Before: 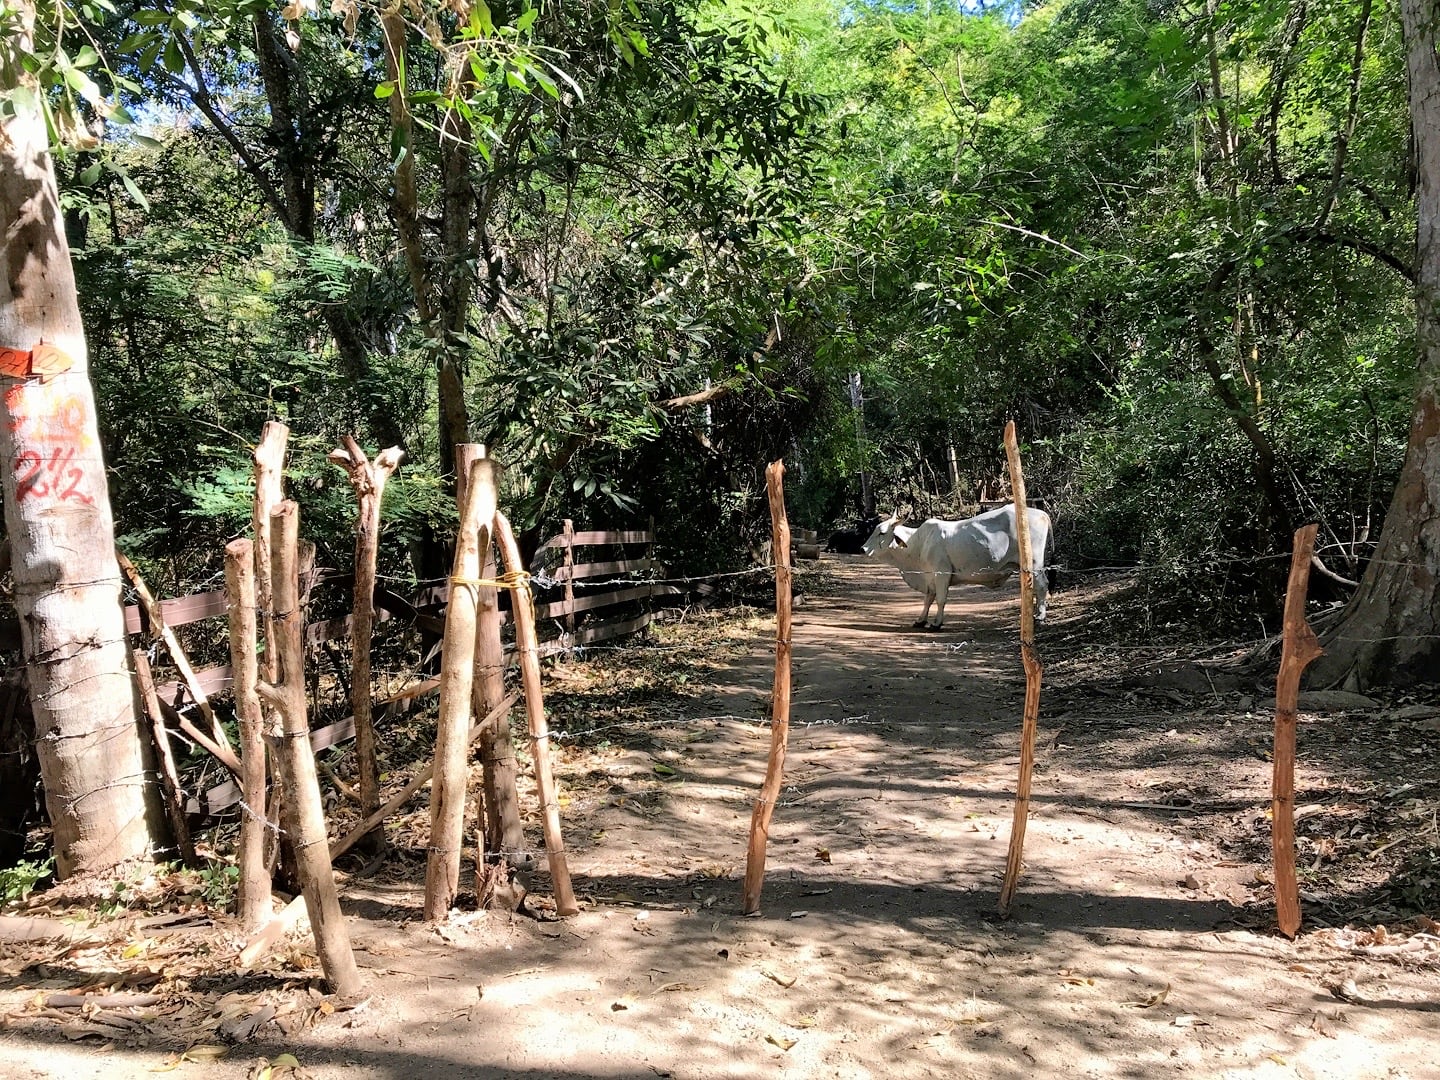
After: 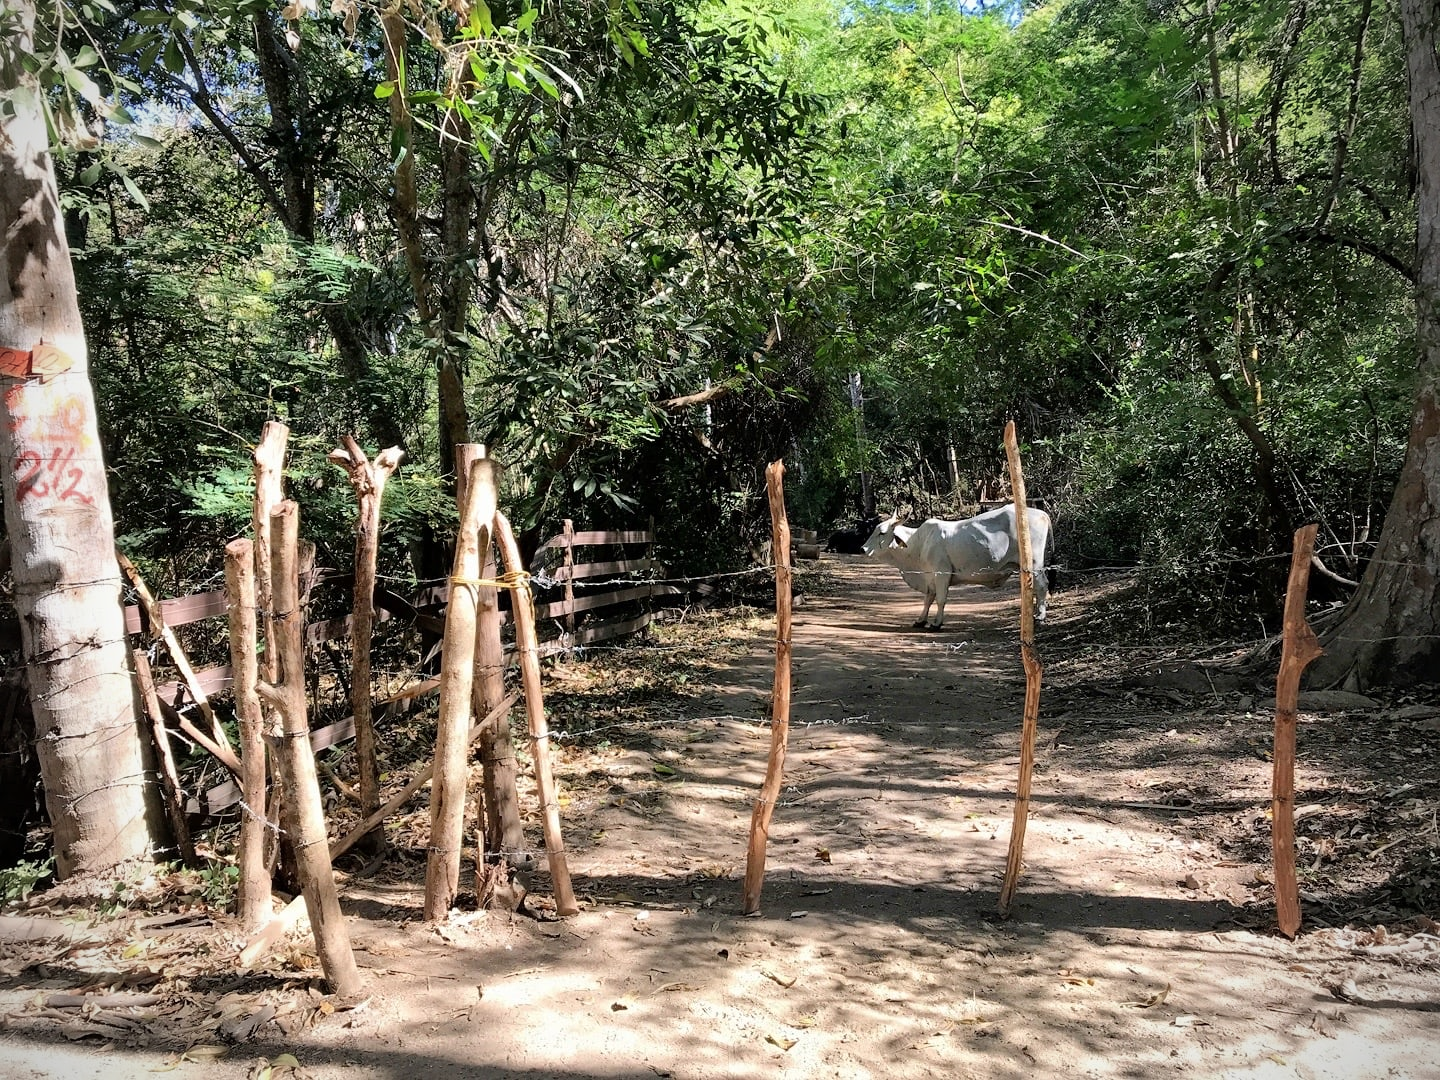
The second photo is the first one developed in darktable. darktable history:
contrast brightness saturation: saturation -0.05
vignetting: on, module defaults
